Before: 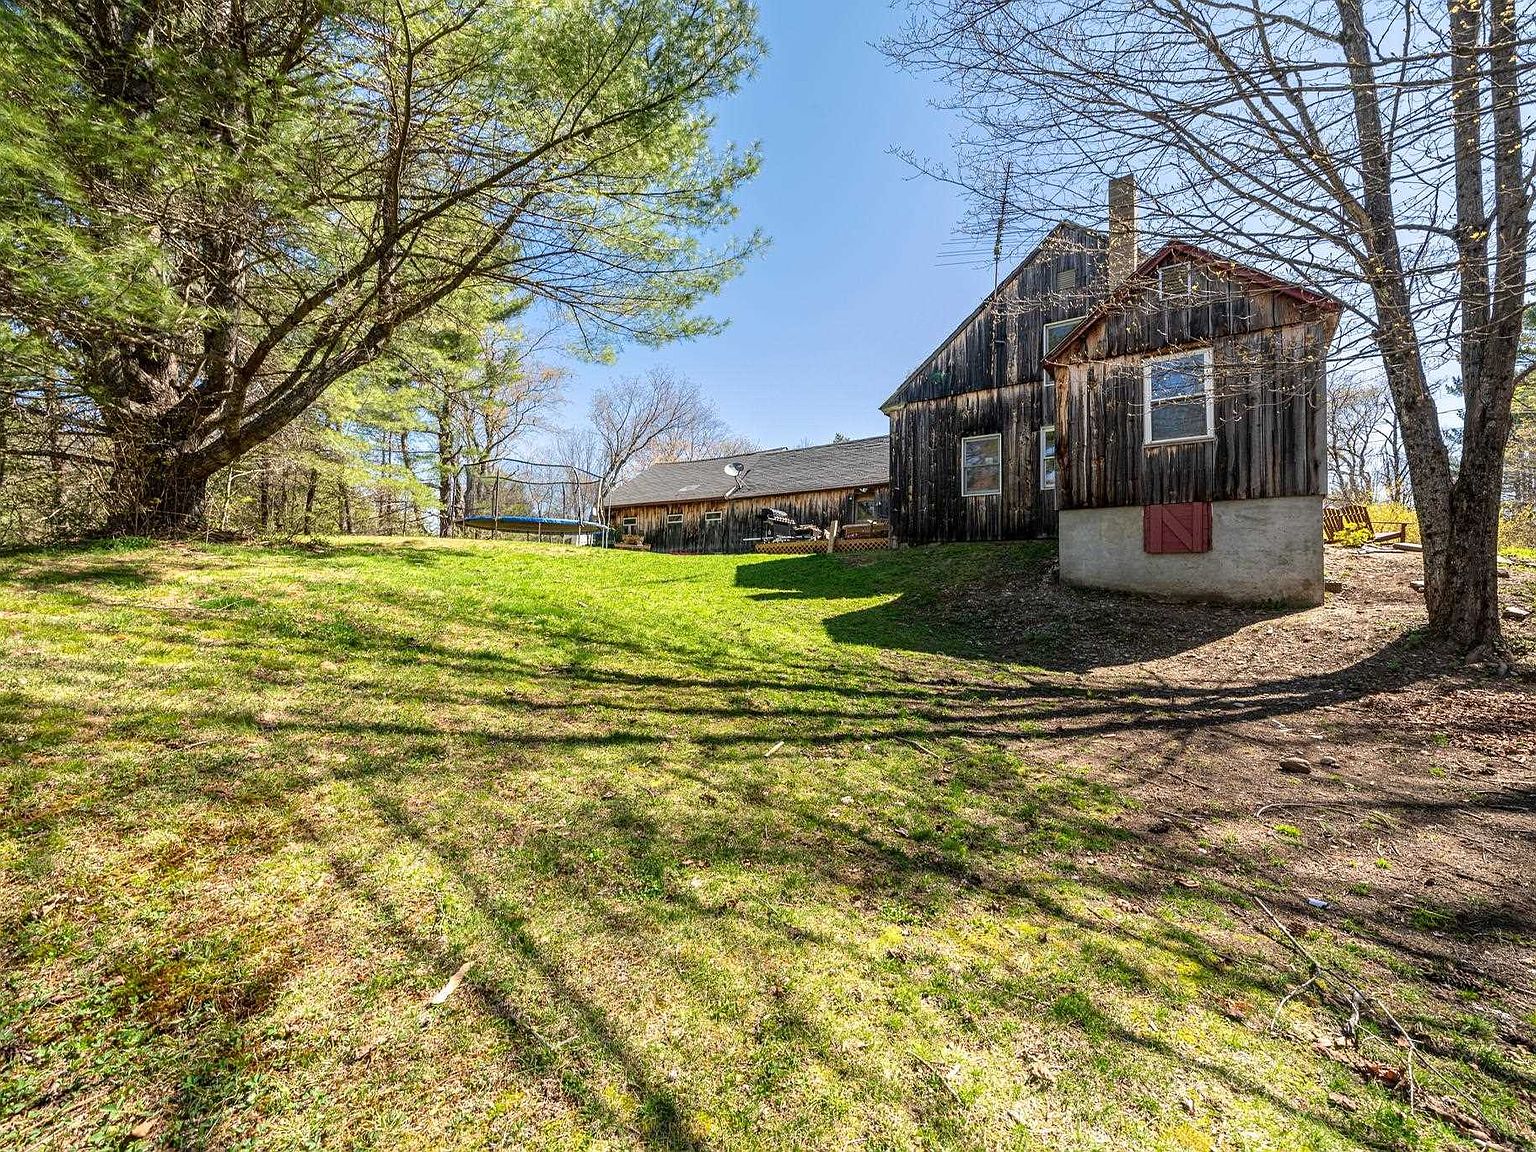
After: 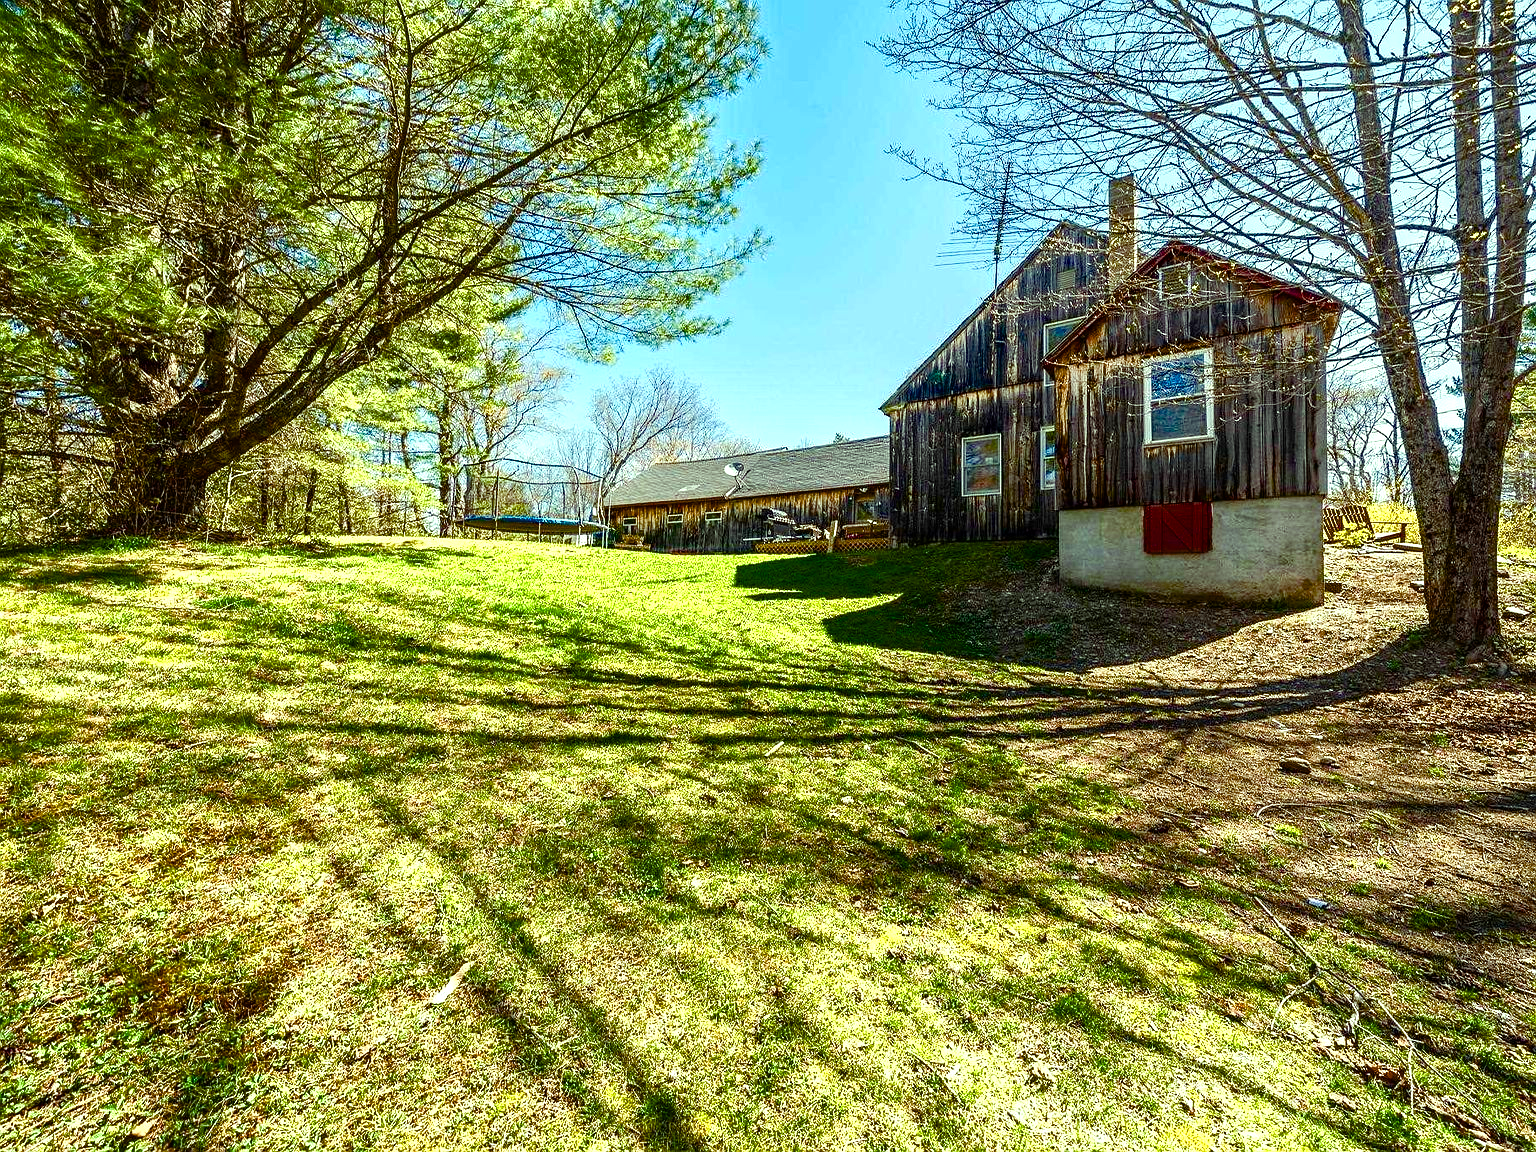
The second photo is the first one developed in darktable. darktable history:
exposure: compensate highlight preservation false
color balance rgb: highlights gain › luminance 15.336%, highlights gain › chroma 7.117%, highlights gain › hue 124.62°, linear chroma grading › global chroma 22.854%, perceptual saturation grading › global saturation 24.688%, perceptual saturation grading › highlights -50.676%, perceptual saturation grading › mid-tones 19.811%, perceptual saturation grading › shadows 61.364%, perceptual brilliance grading › highlights 11.314%, saturation formula JzAzBz (2021)
